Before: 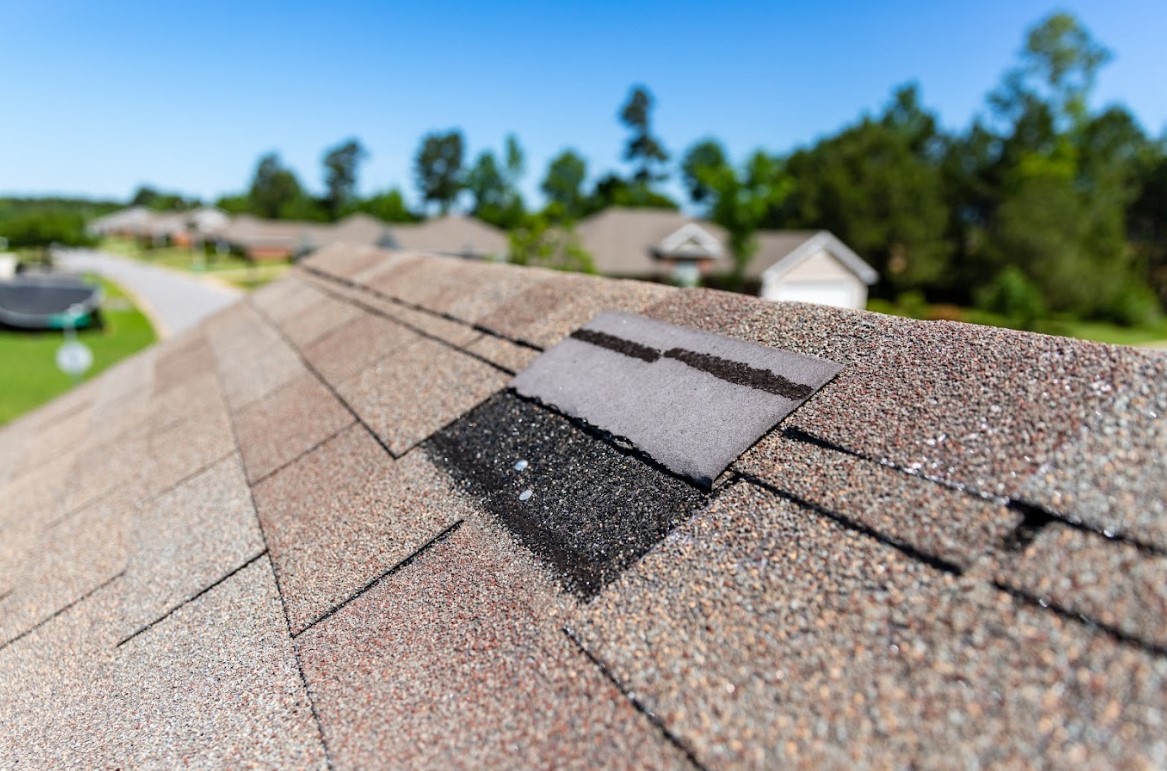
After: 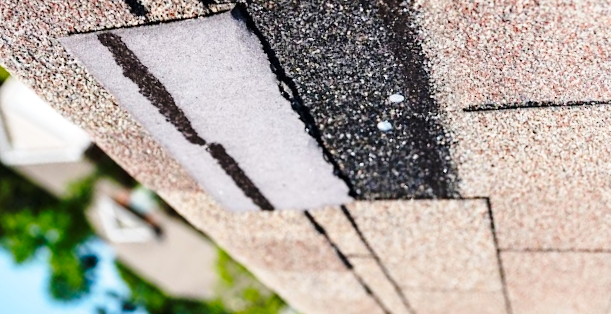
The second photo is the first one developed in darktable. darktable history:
base curve: curves: ch0 [(0, 0) (0.036, 0.037) (0.121, 0.228) (0.46, 0.76) (0.859, 0.983) (1, 1)], preserve colors none
crop and rotate: angle 147.93°, left 9.09%, top 15.676%, right 4.427%, bottom 17.046%
